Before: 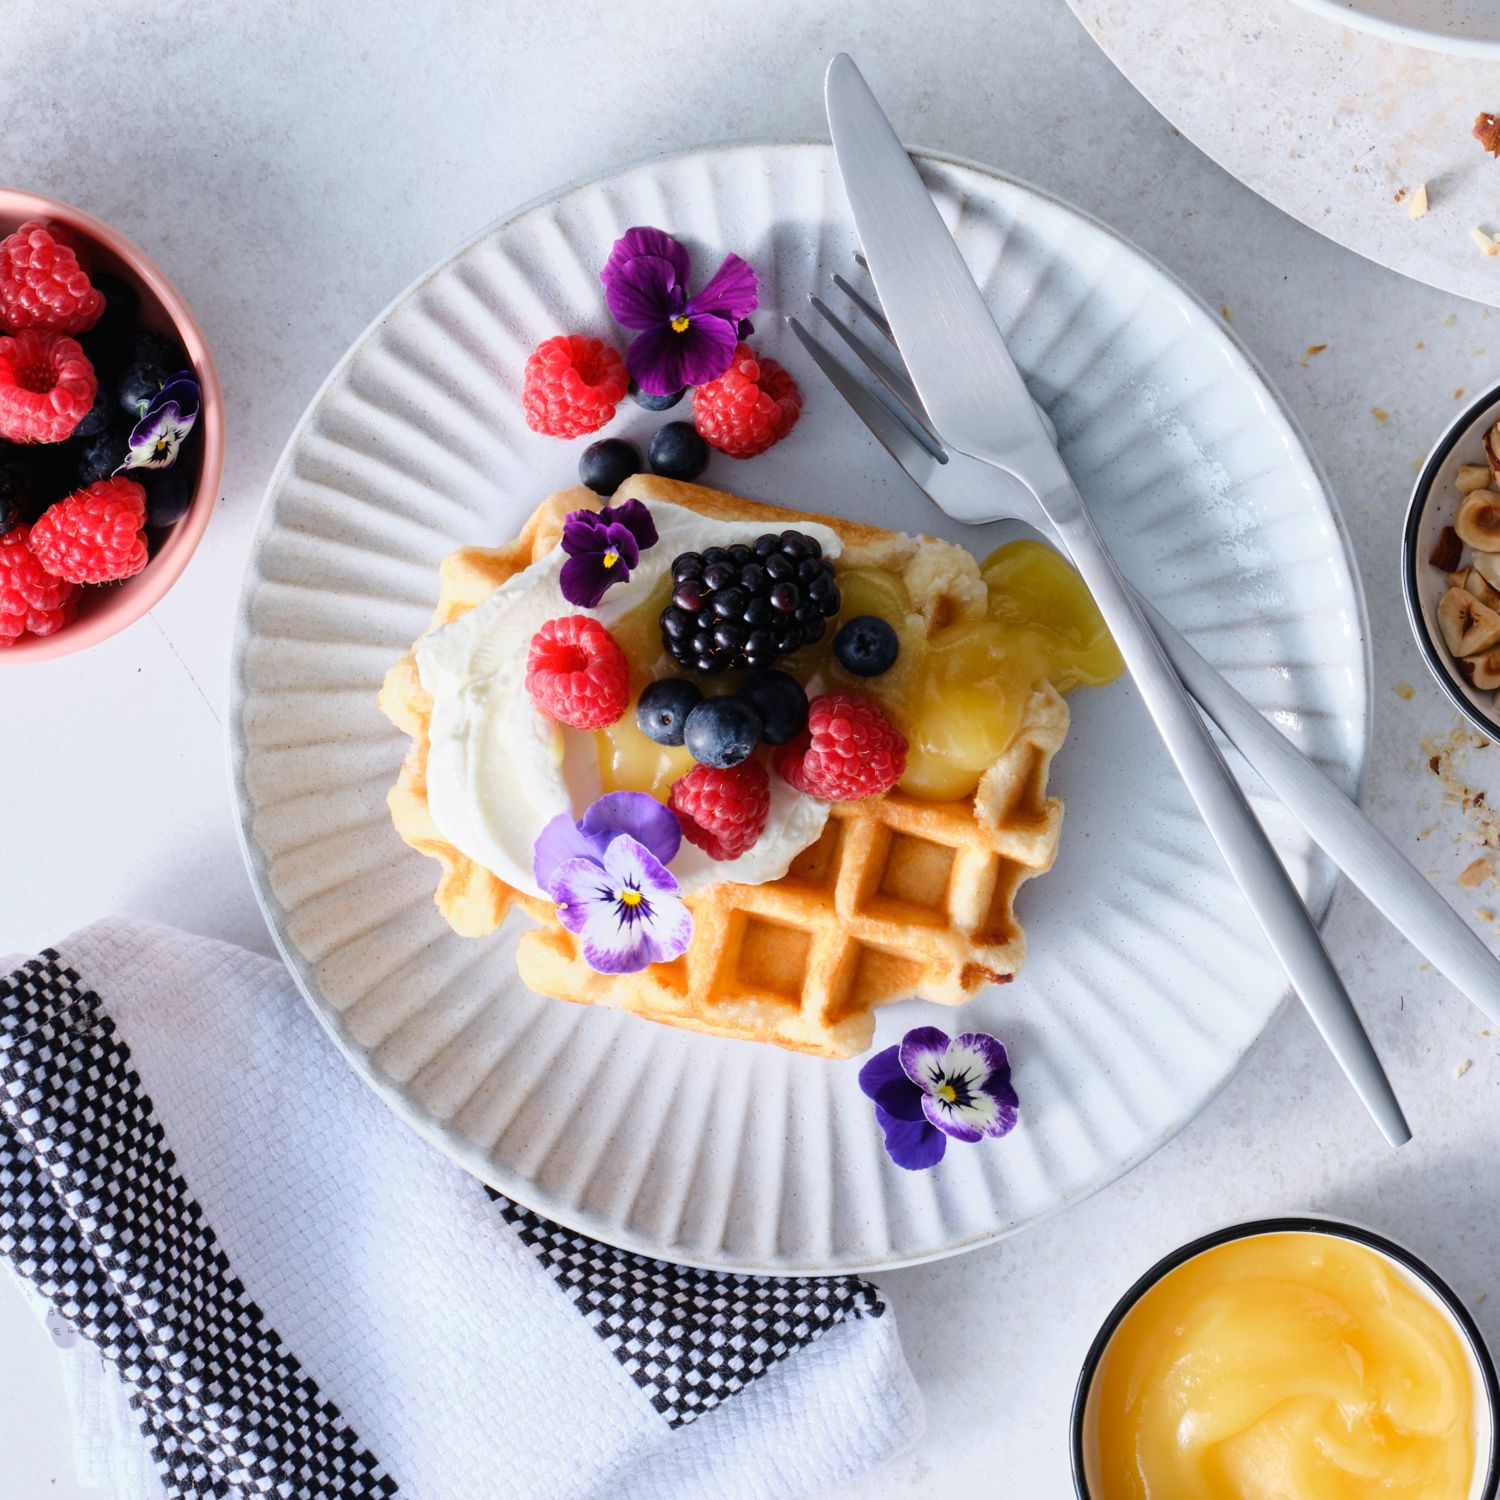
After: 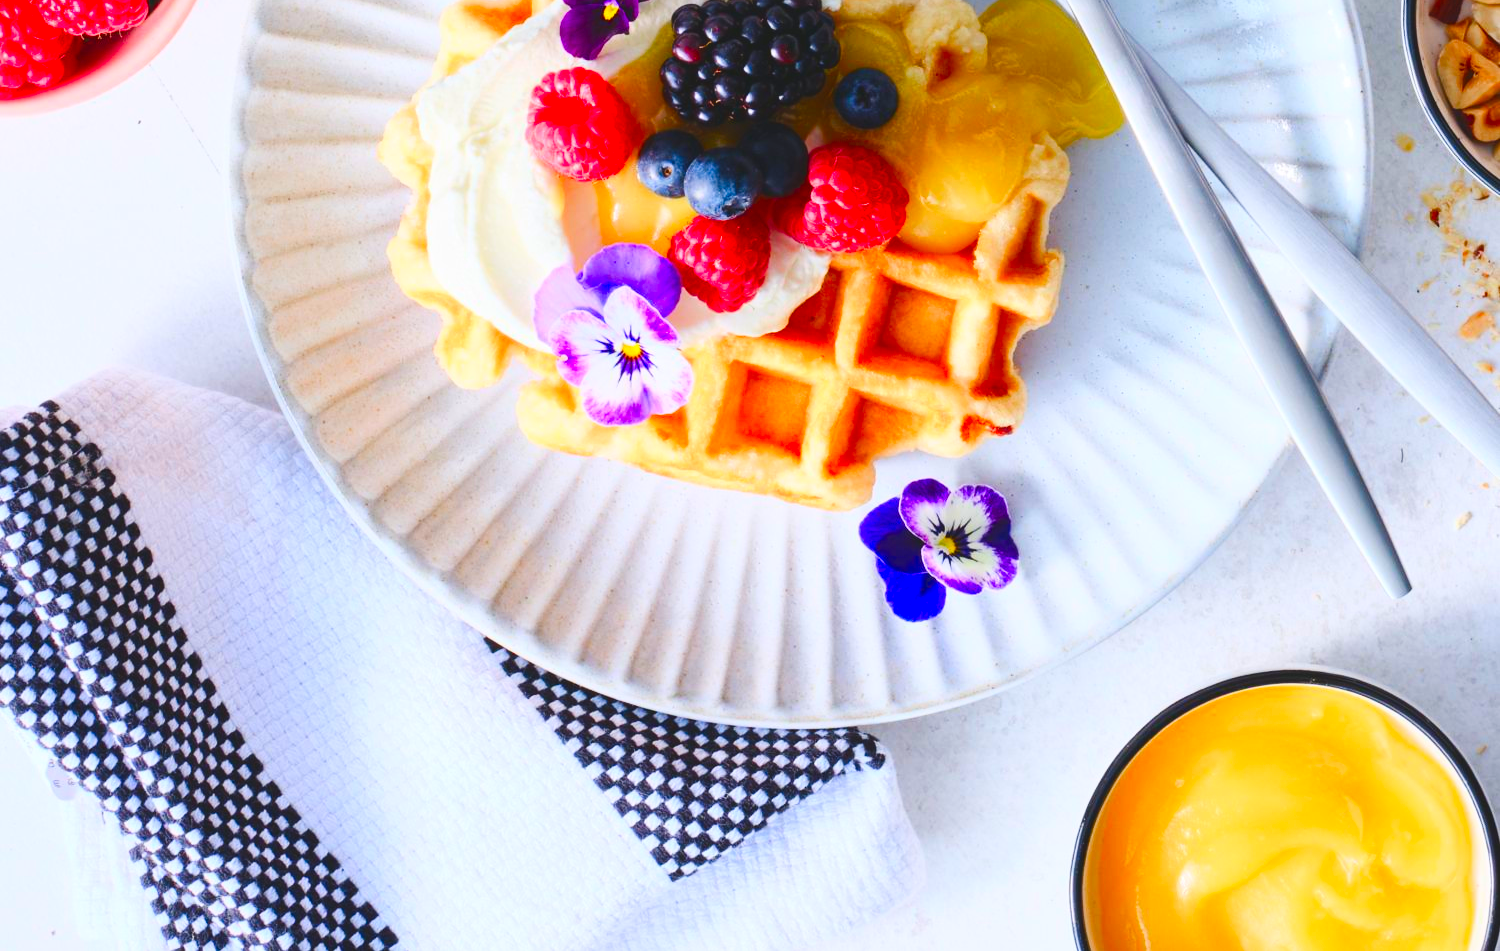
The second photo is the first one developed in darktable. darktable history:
crop and rotate: top 36.588%
color balance rgb: global offset › luminance 0.746%, perceptual saturation grading › global saturation 20%, perceptual saturation grading › highlights -50.158%, perceptual saturation grading › shadows 31.117%, global vibrance 20%
contrast brightness saturation: contrast 0.198, brightness 0.192, saturation 0.799
